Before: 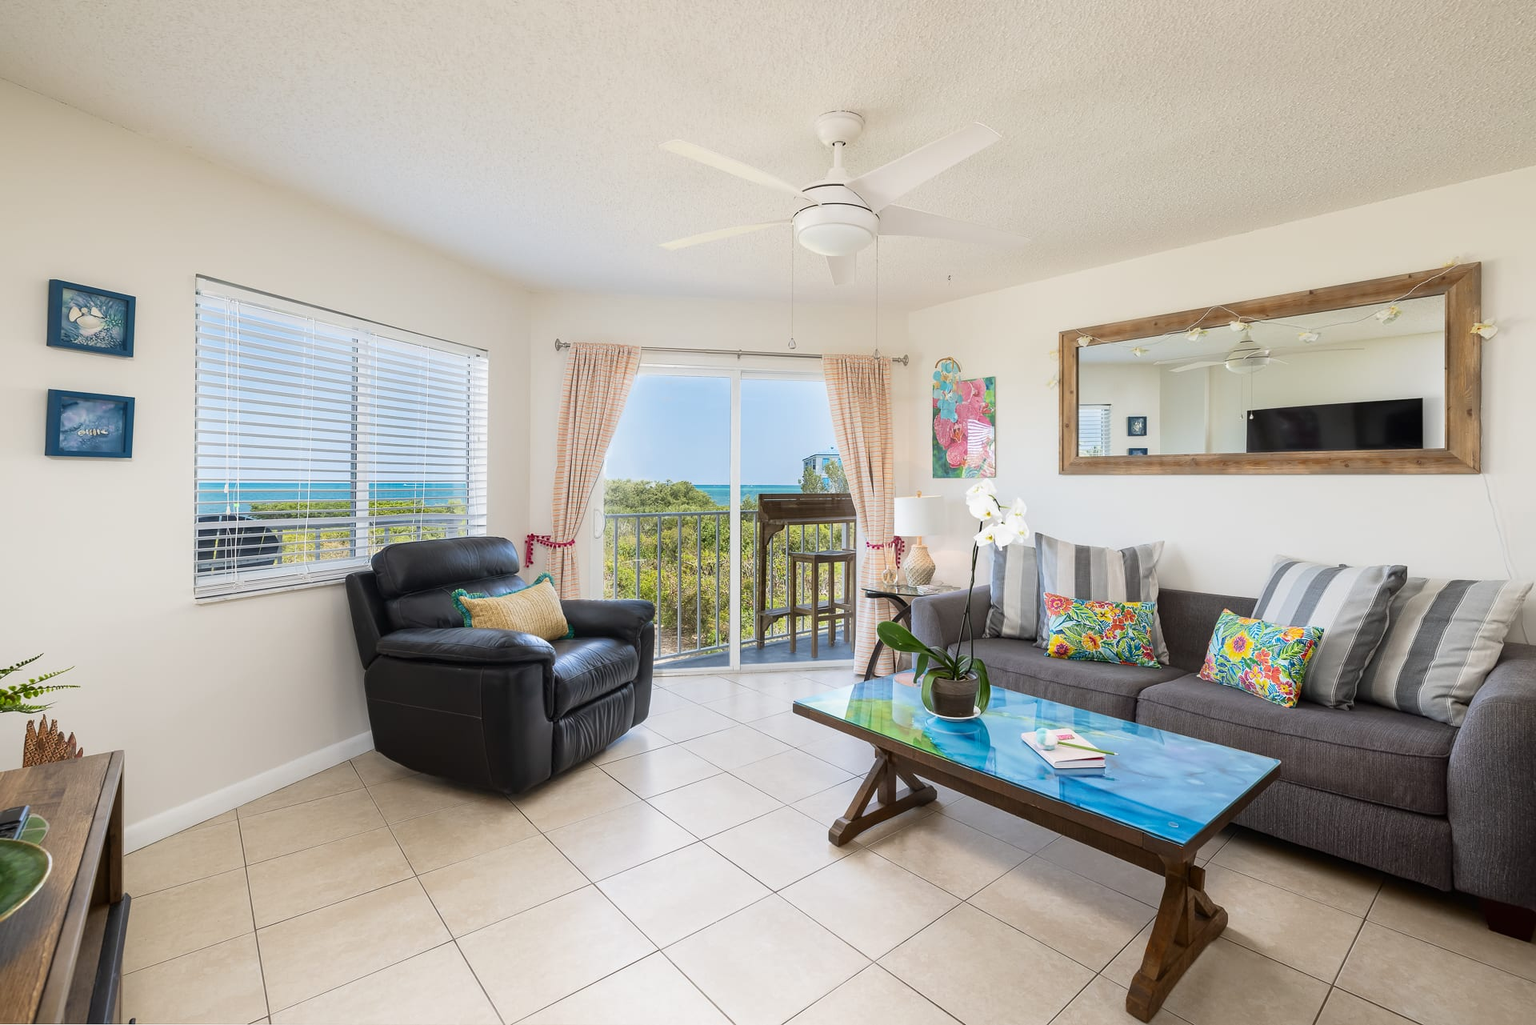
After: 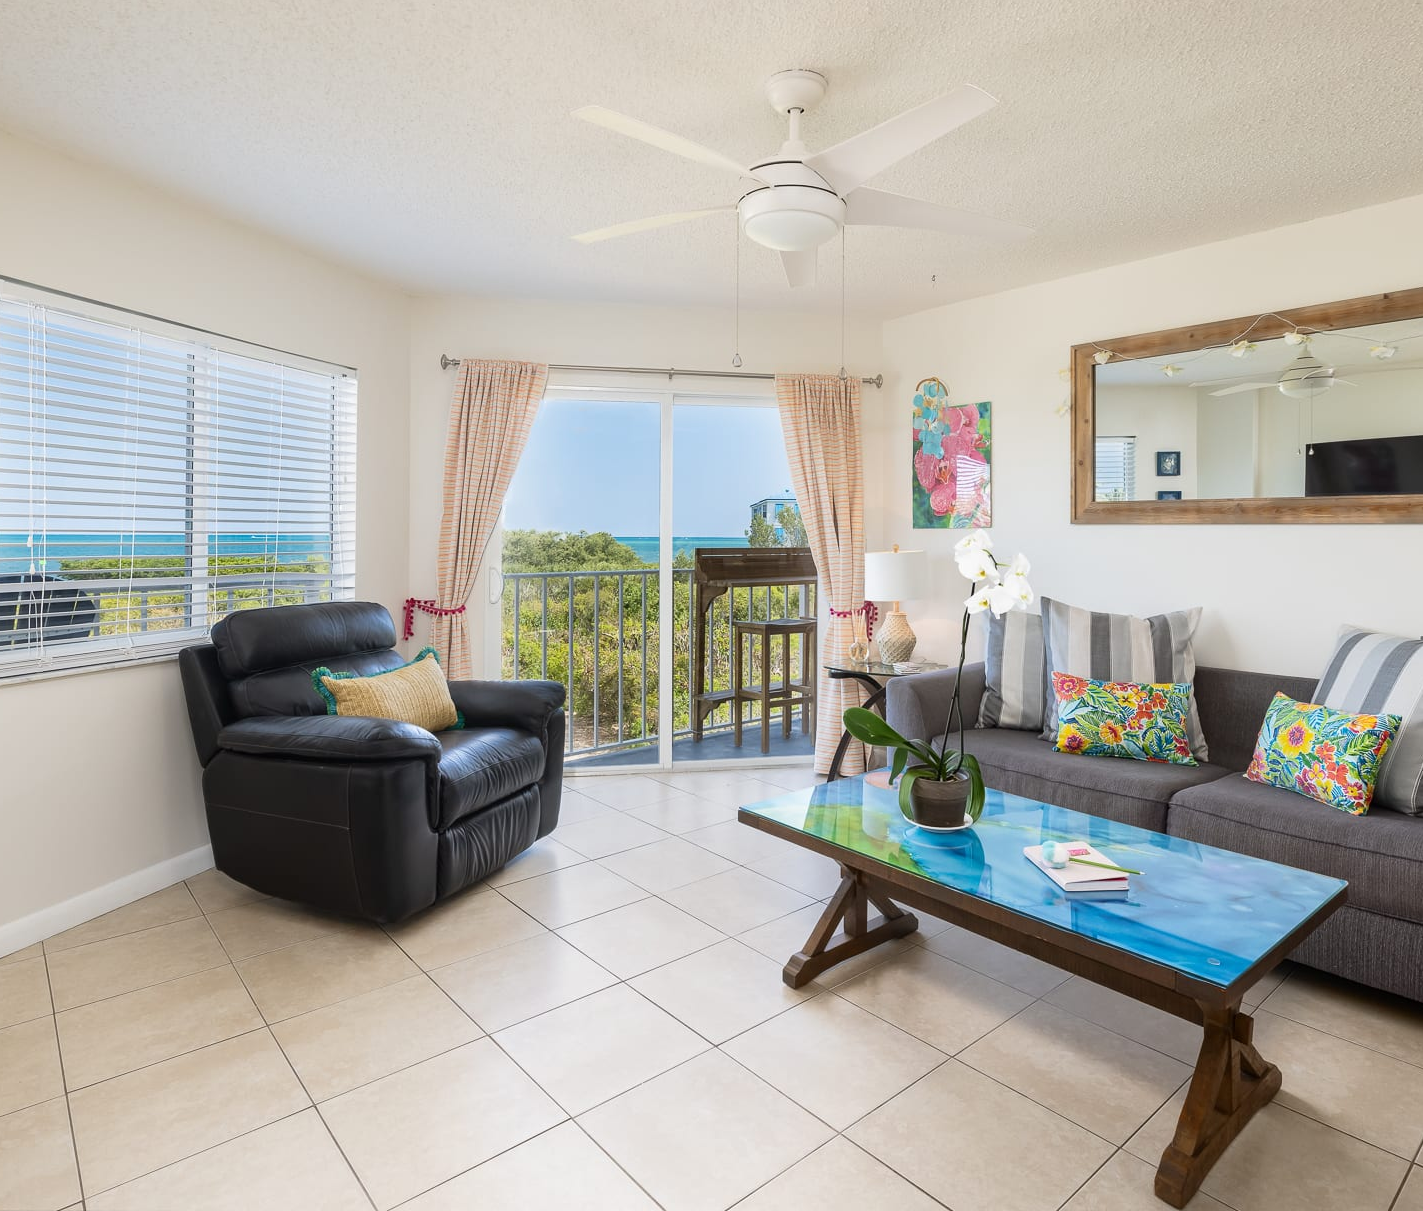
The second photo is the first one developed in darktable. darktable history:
crop and rotate: left 13.204%, top 5.427%, right 12.632%
